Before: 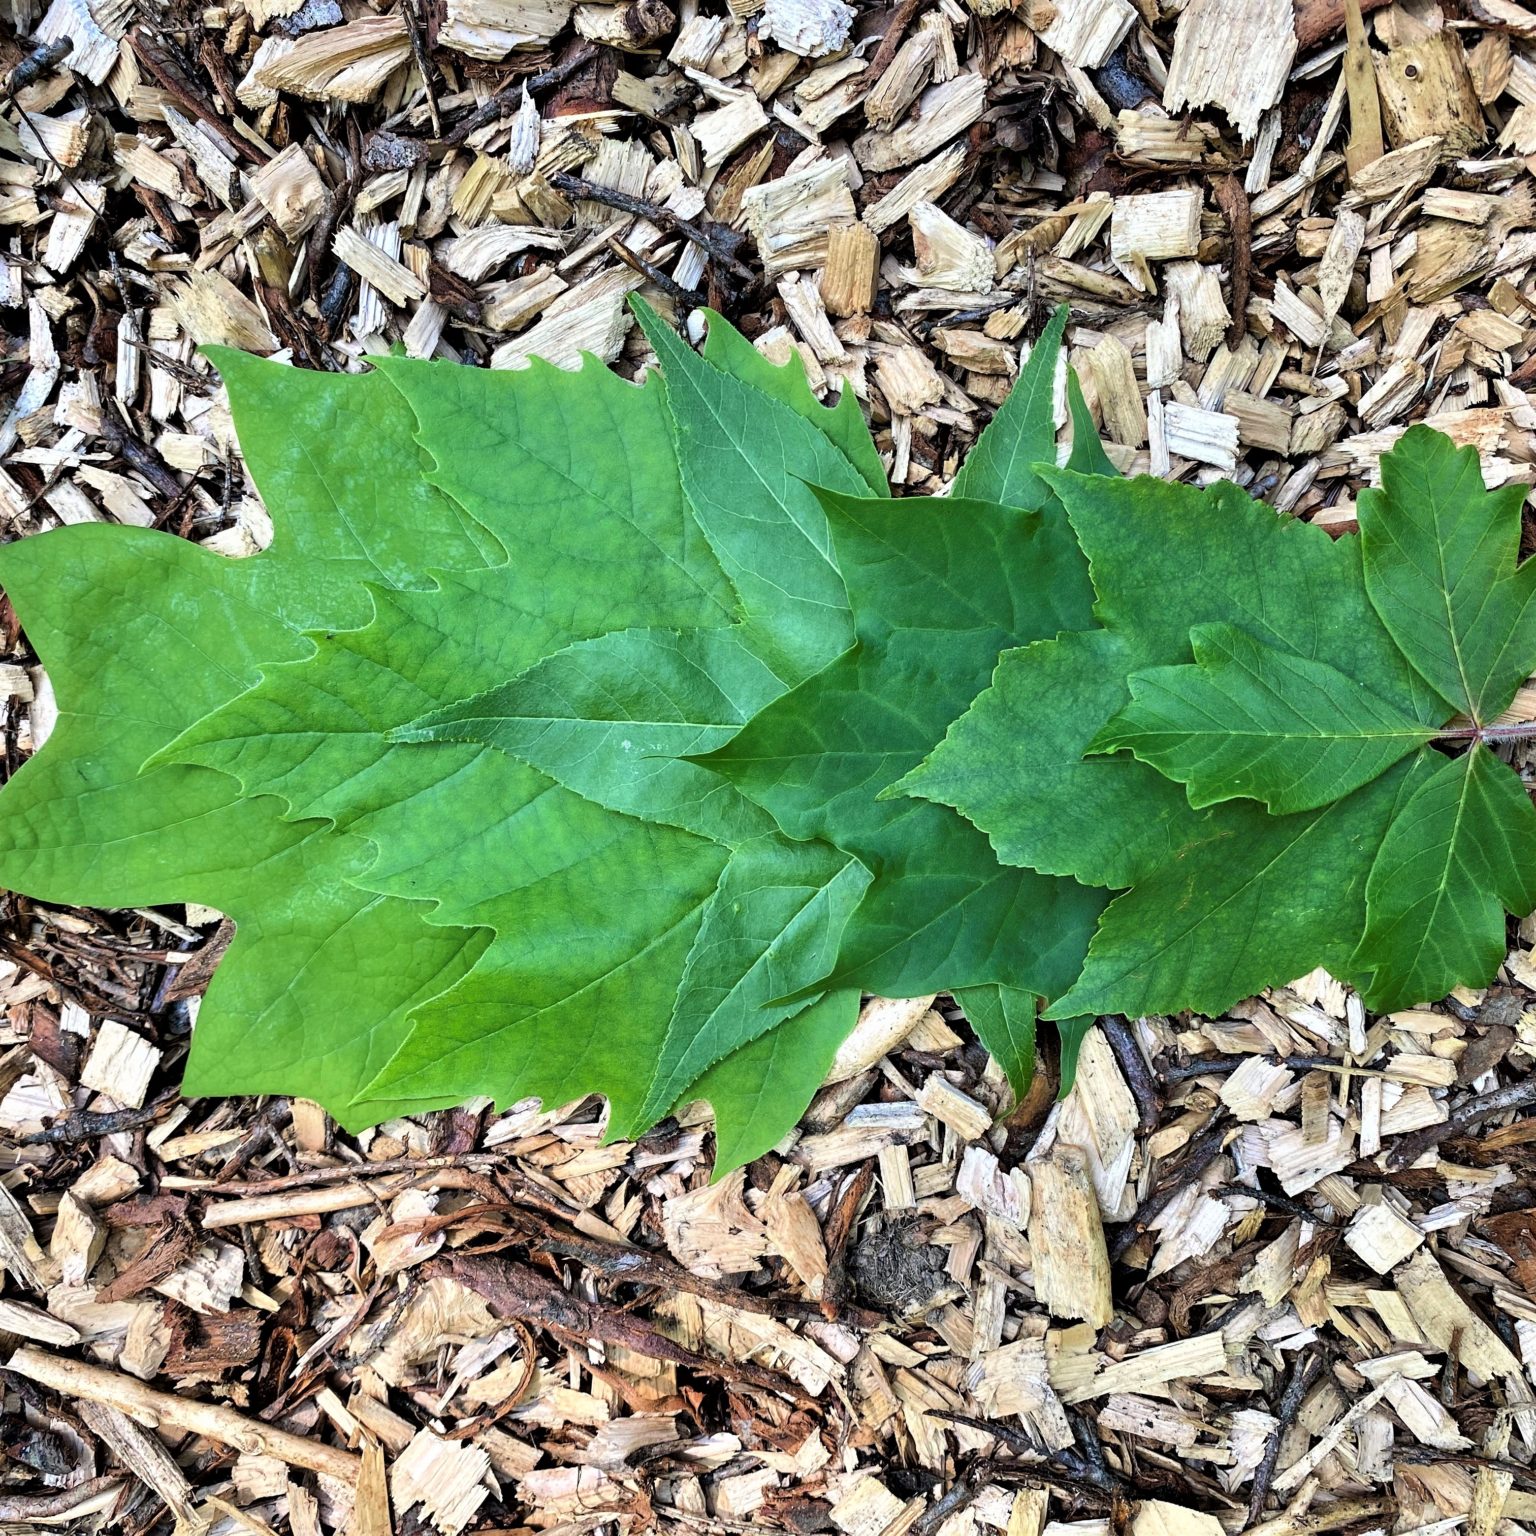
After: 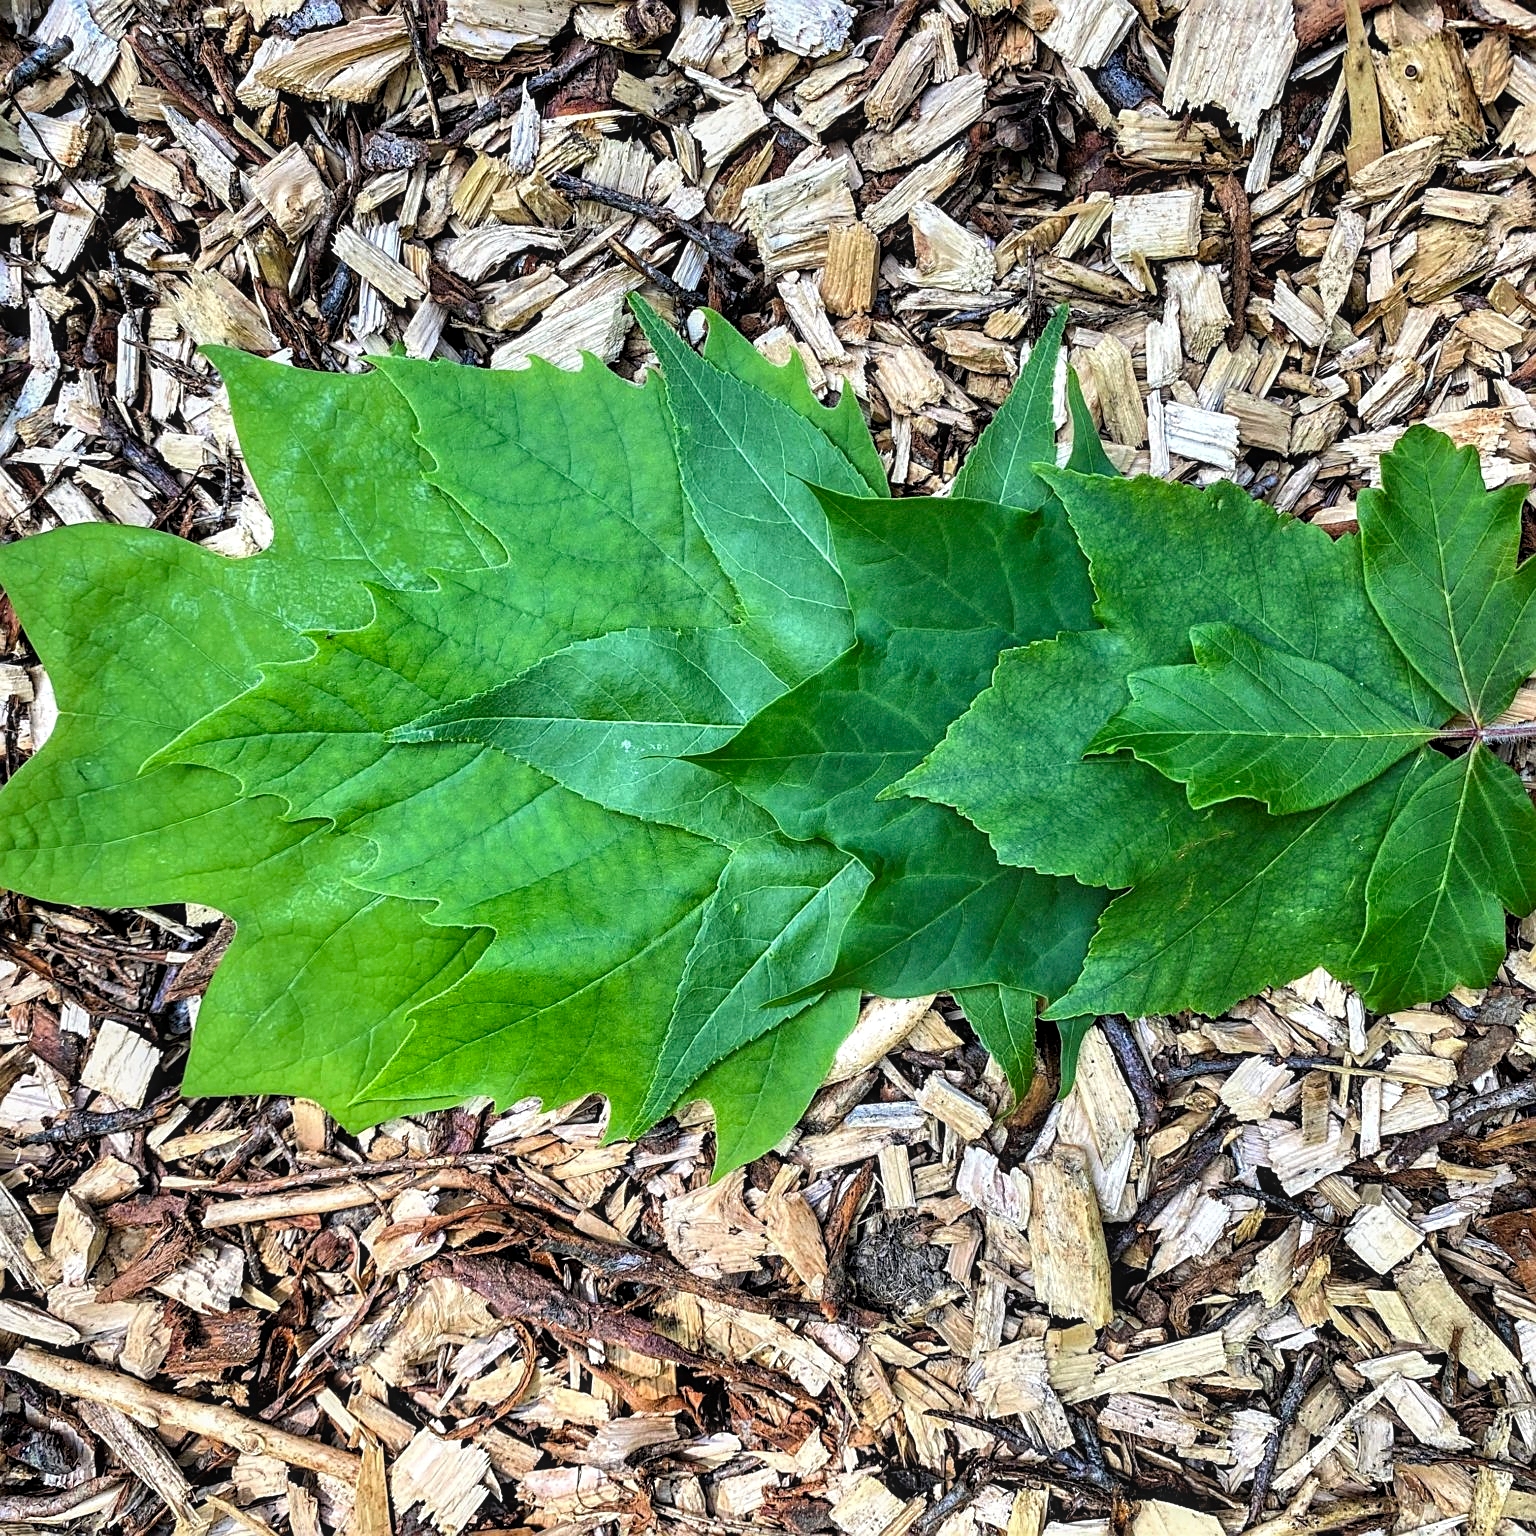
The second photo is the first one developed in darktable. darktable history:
local contrast: detail 130%
sharpen: on, module defaults
color balance: output saturation 110%
